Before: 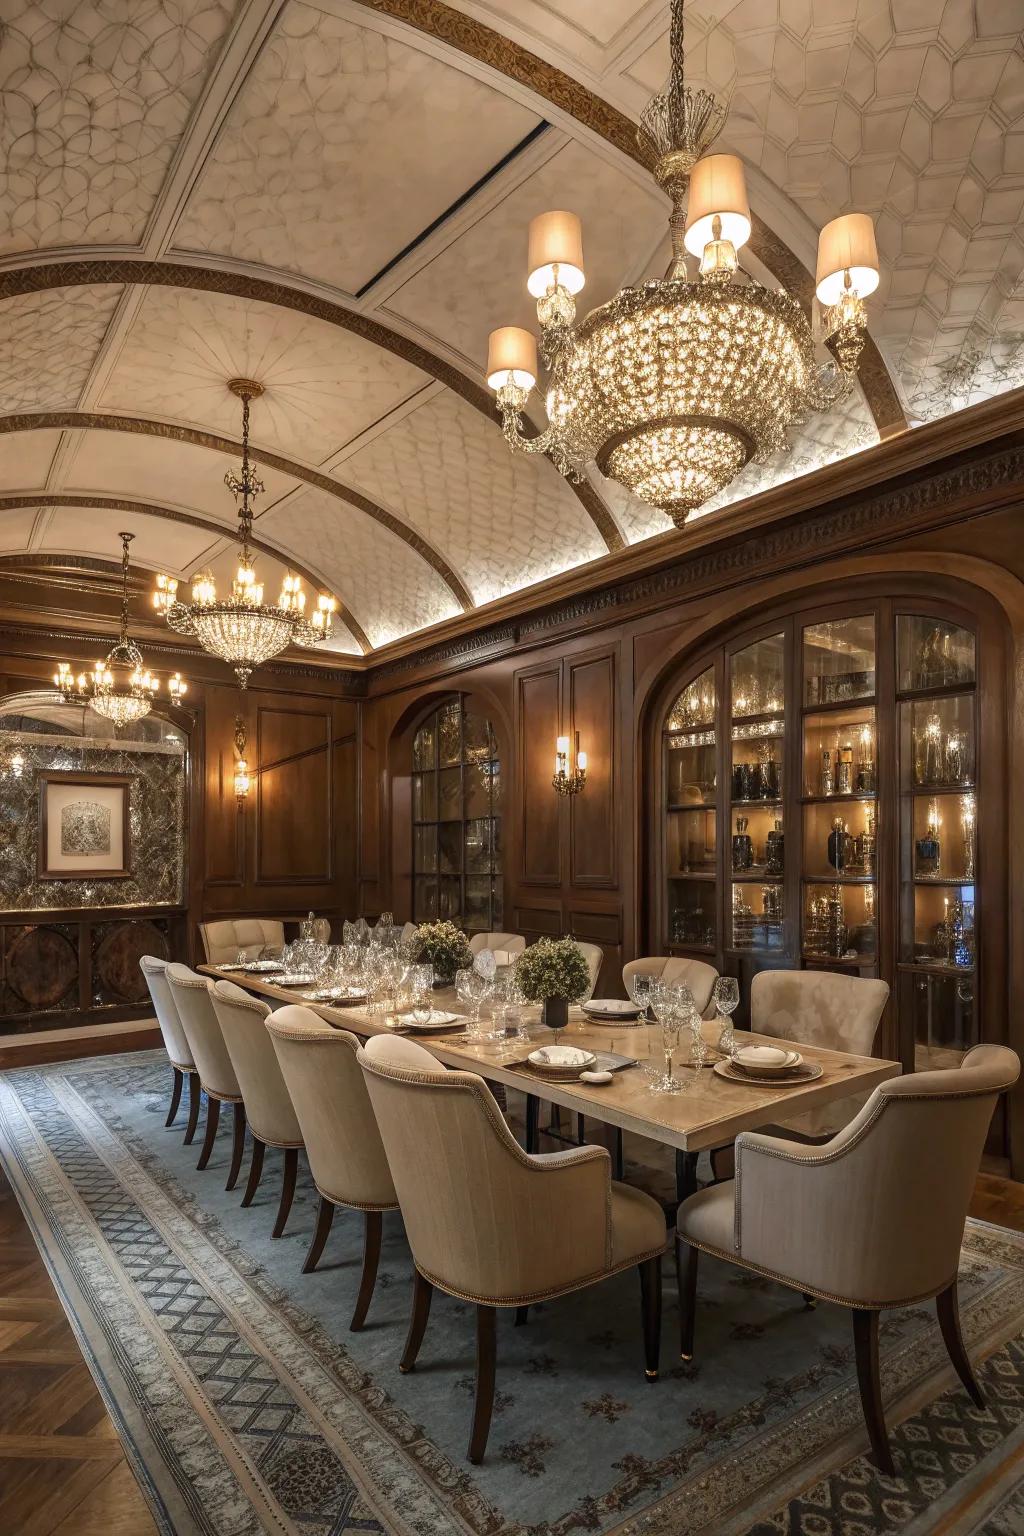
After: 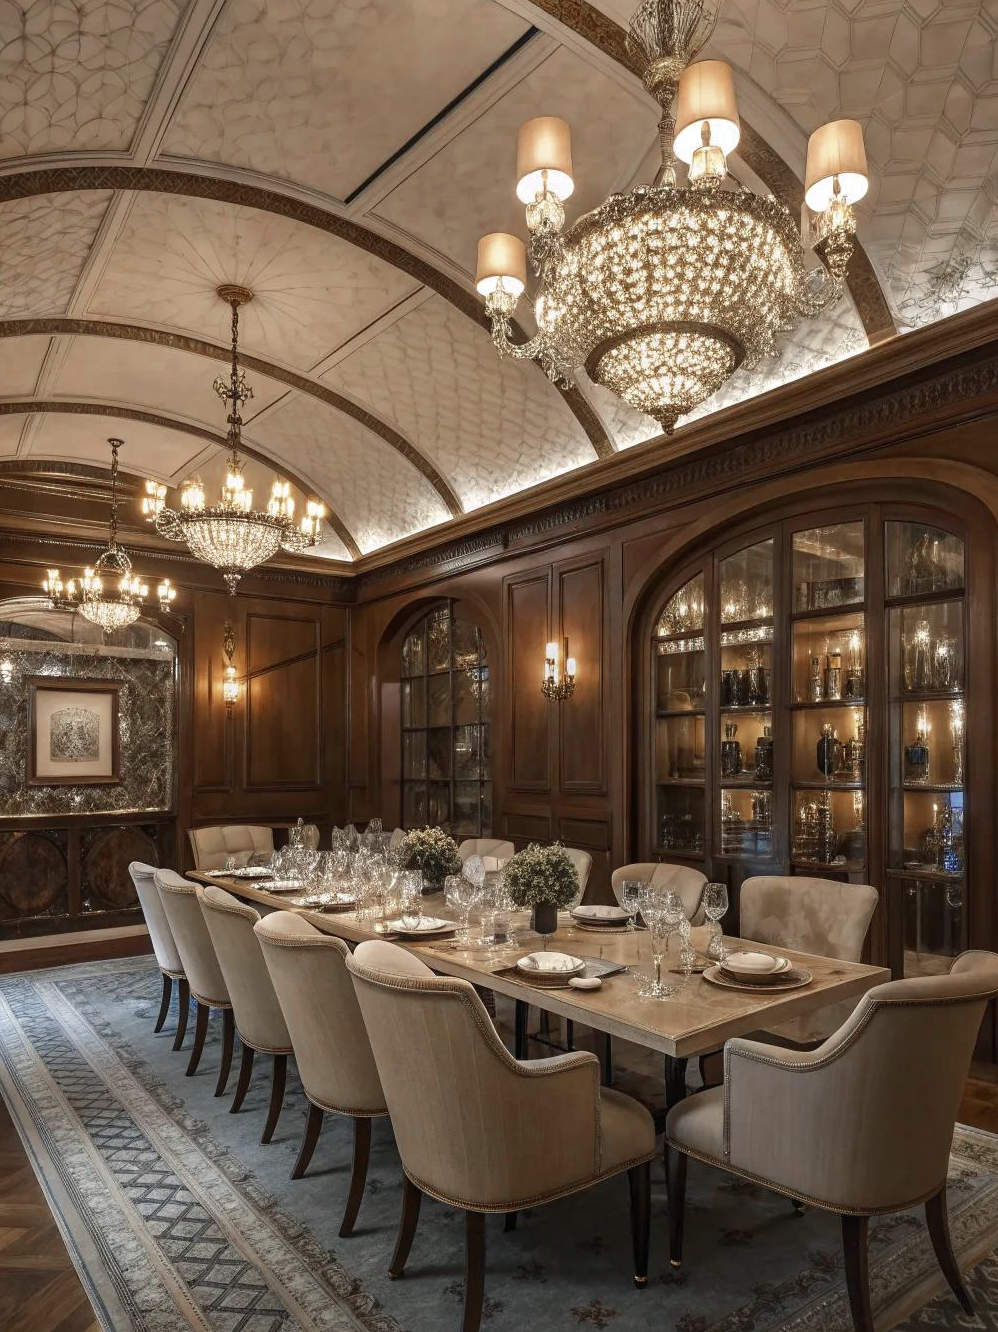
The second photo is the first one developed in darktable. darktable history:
color zones: curves: ch0 [(0, 0.5) (0.125, 0.4) (0.25, 0.5) (0.375, 0.4) (0.5, 0.4) (0.625, 0.35) (0.75, 0.35) (0.875, 0.5)]; ch1 [(0, 0.35) (0.125, 0.45) (0.25, 0.35) (0.375, 0.35) (0.5, 0.35) (0.625, 0.35) (0.75, 0.45) (0.875, 0.35)]; ch2 [(0, 0.6) (0.125, 0.5) (0.25, 0.5) (0.375, 0.6) (0.5, 0.6) (0.625, 0.5) (0.75, 0.5) (0.875, 0.5)]
shadows and highlights: shadows 62.21, white point adjustment 0.539, highlights -33.48, compress 83.64%
crop: left 1.083%, top 6.157%, right 1.382%, bottom 7.124%
